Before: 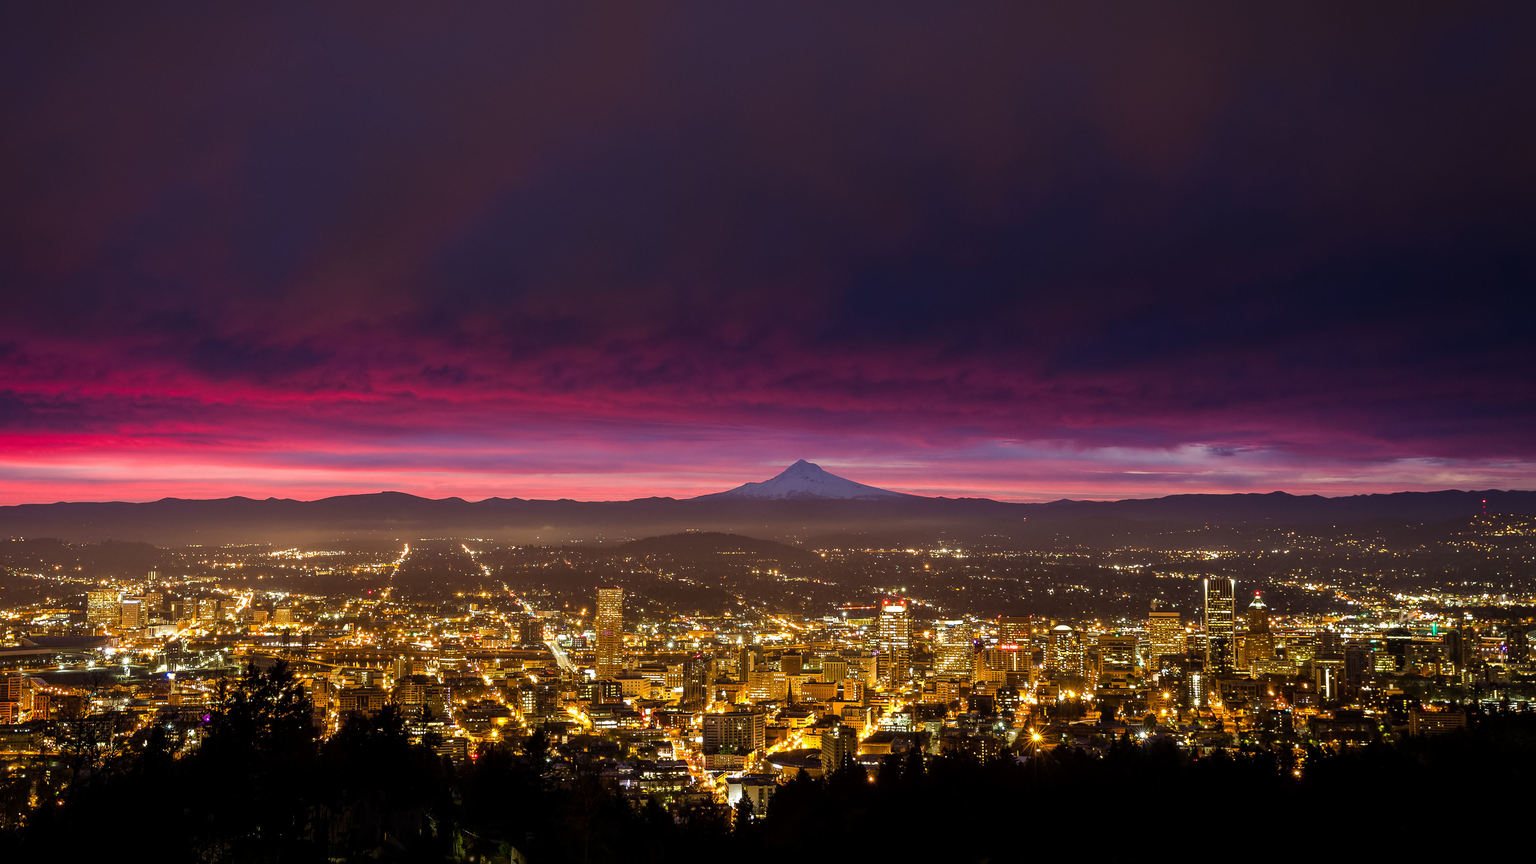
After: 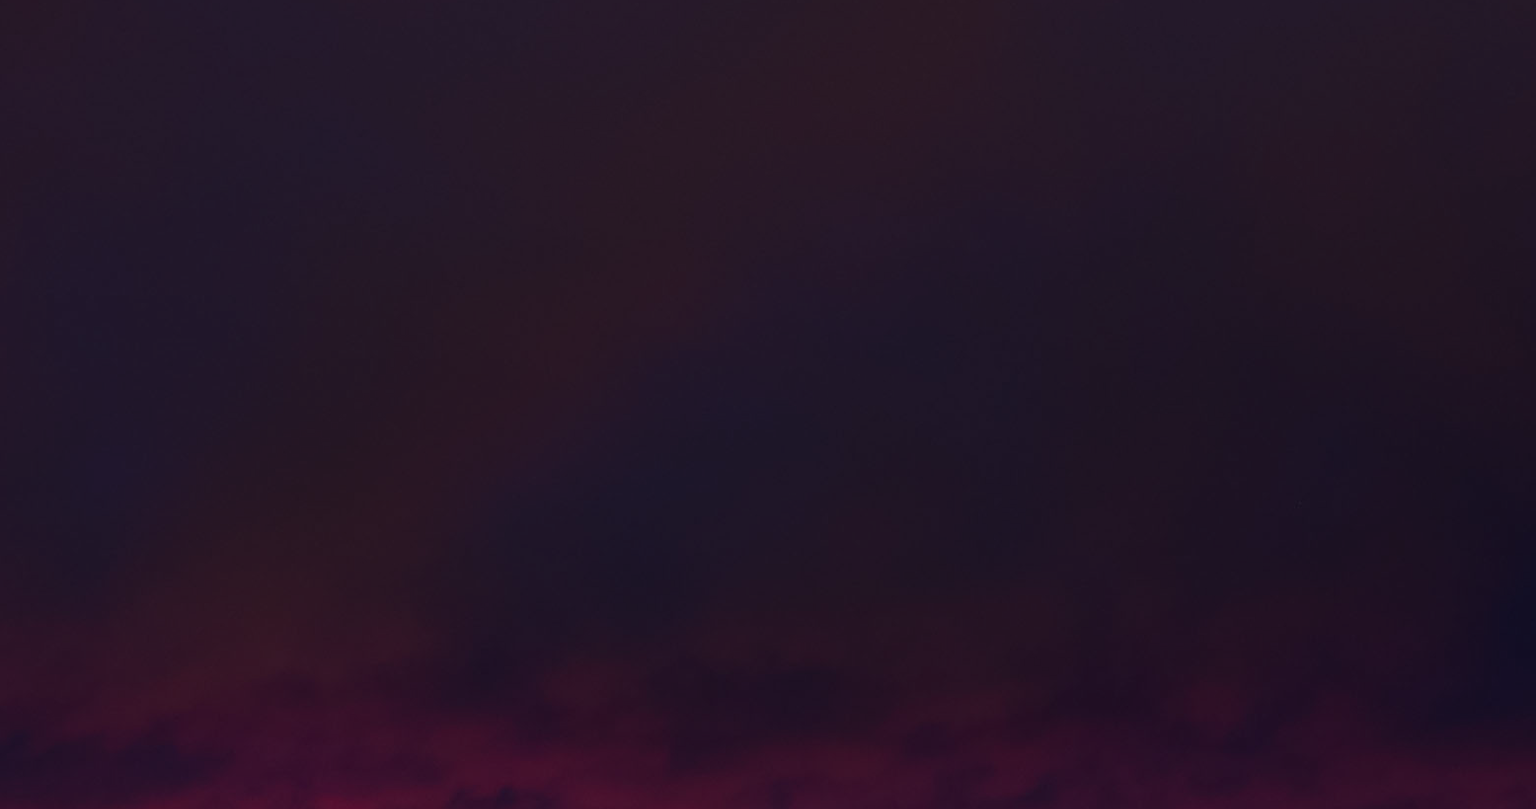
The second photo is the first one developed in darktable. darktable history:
crop: left 15.653%, top 5.45%, right 43.816%, bottom 56.585%
base curve: curves: ch0 [(0, 0) (0.564, 0.291) (0.802, 0.731) (1, 1)]
